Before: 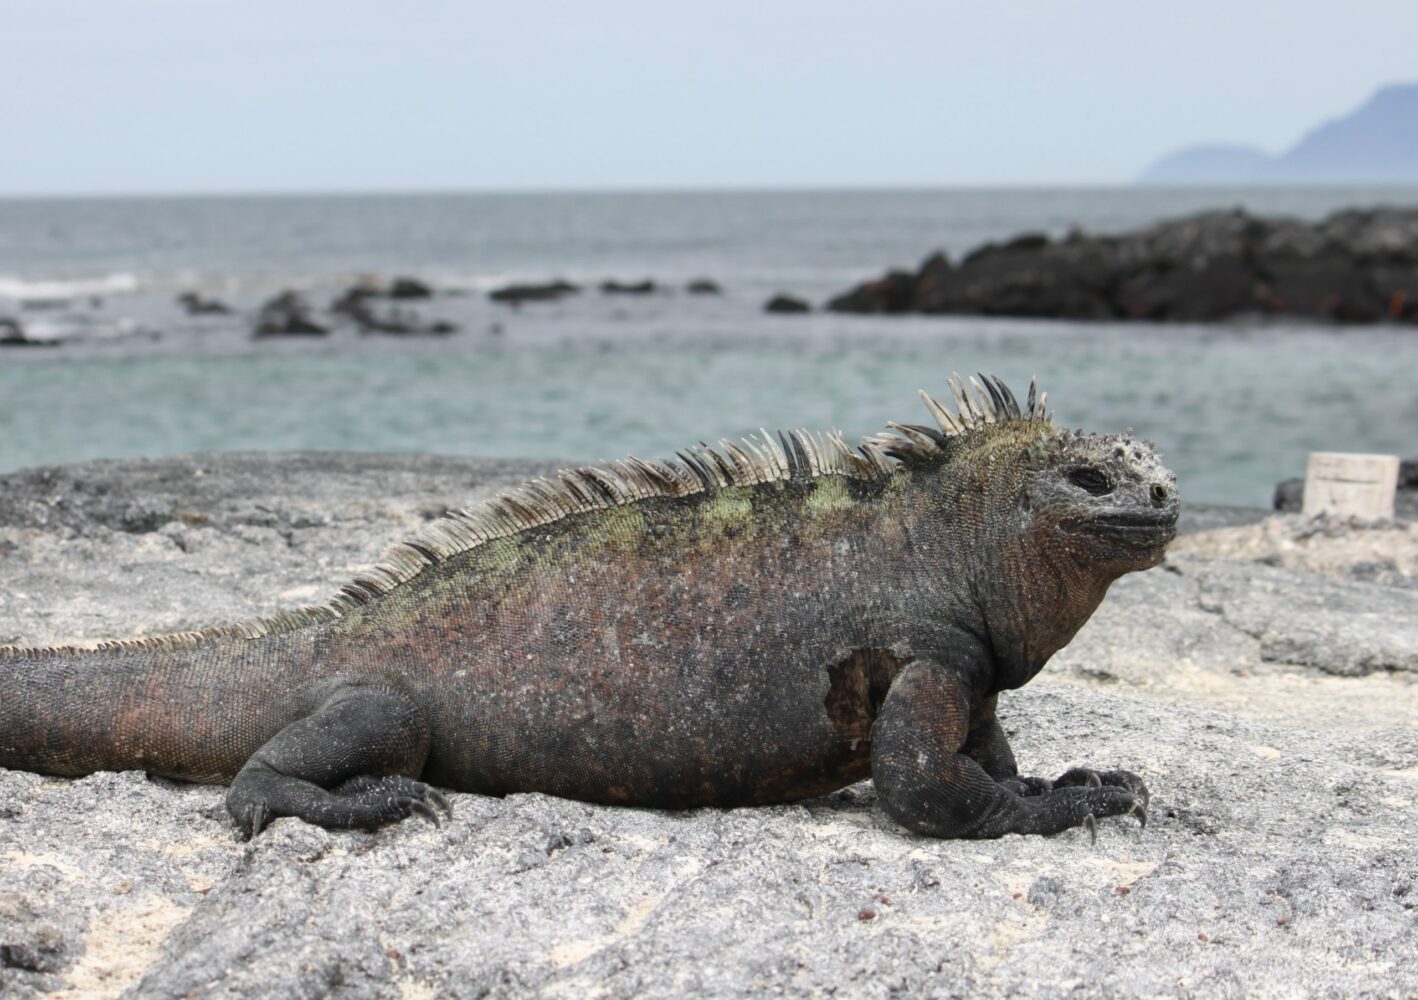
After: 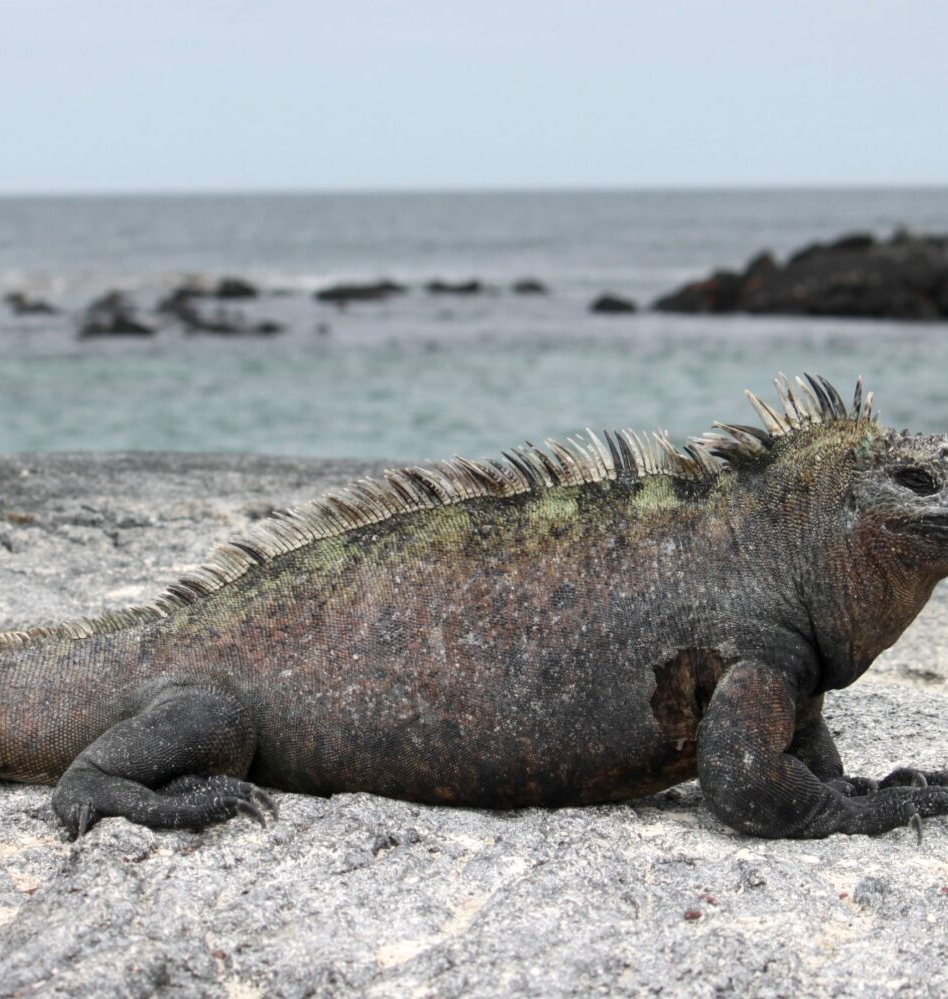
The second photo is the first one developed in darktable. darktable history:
crop and rotate: left 12.324%, right 20.767%
local contrast: highlights 103%, shadows 99%, detail 120%, midtone range 0.2
